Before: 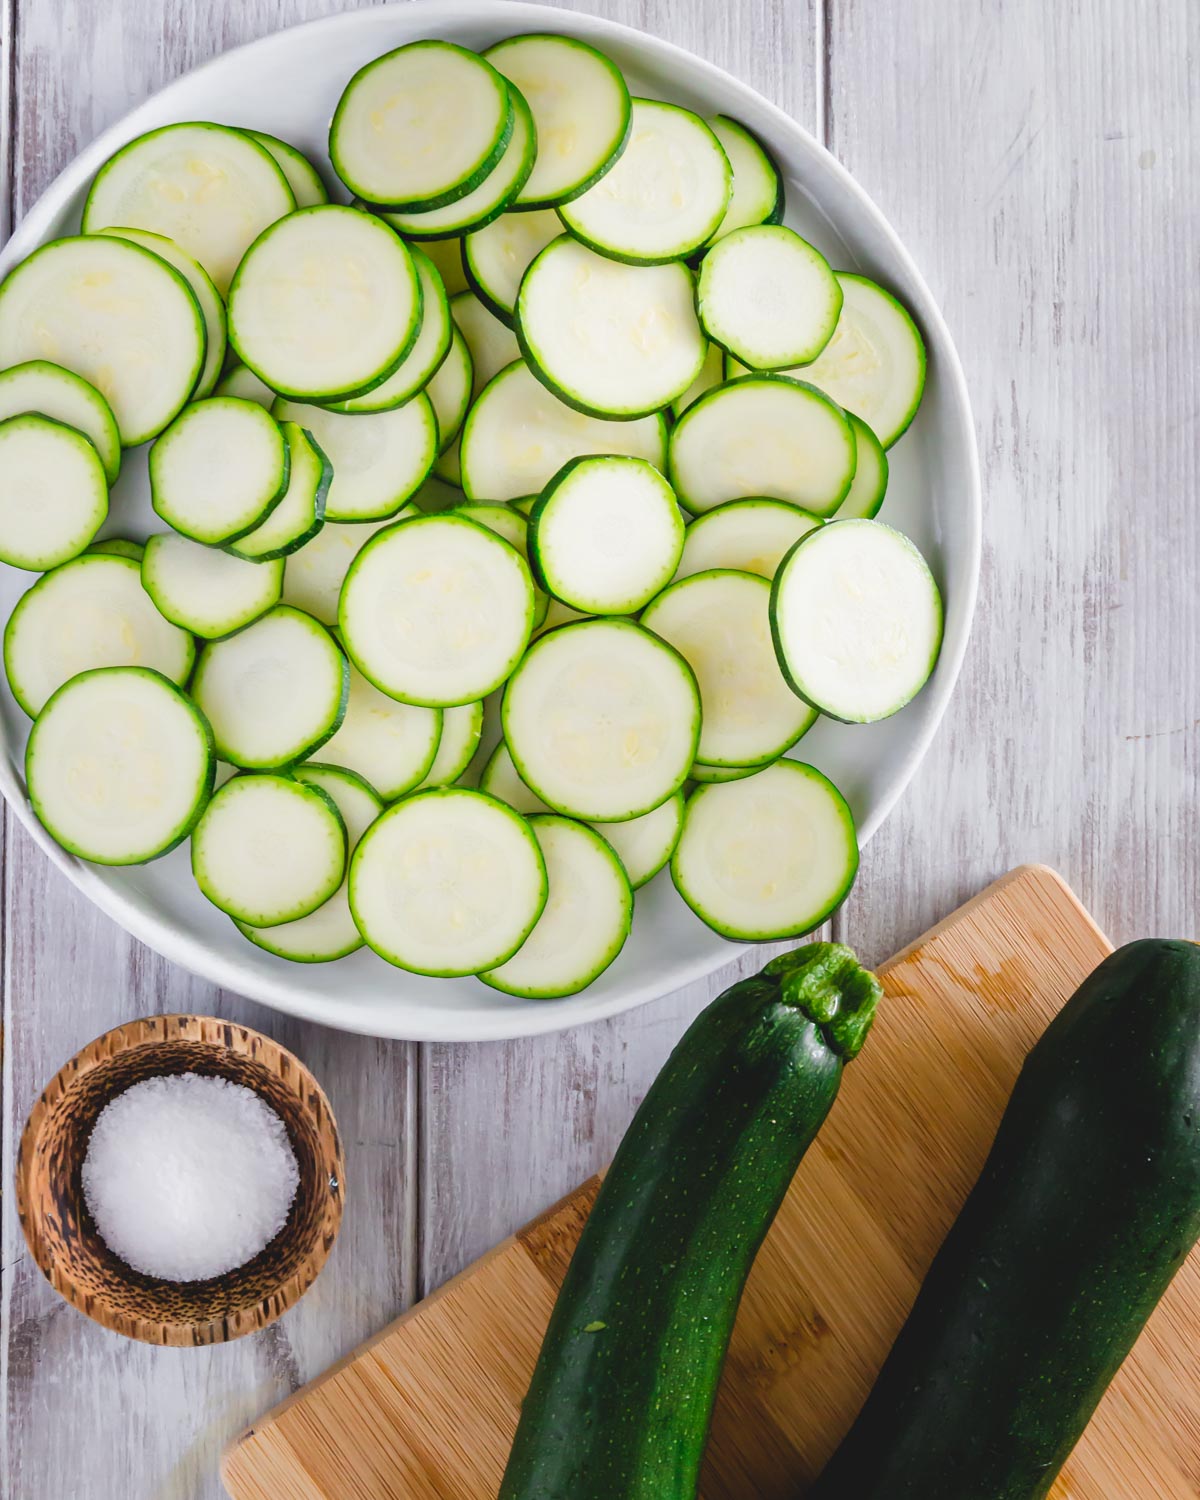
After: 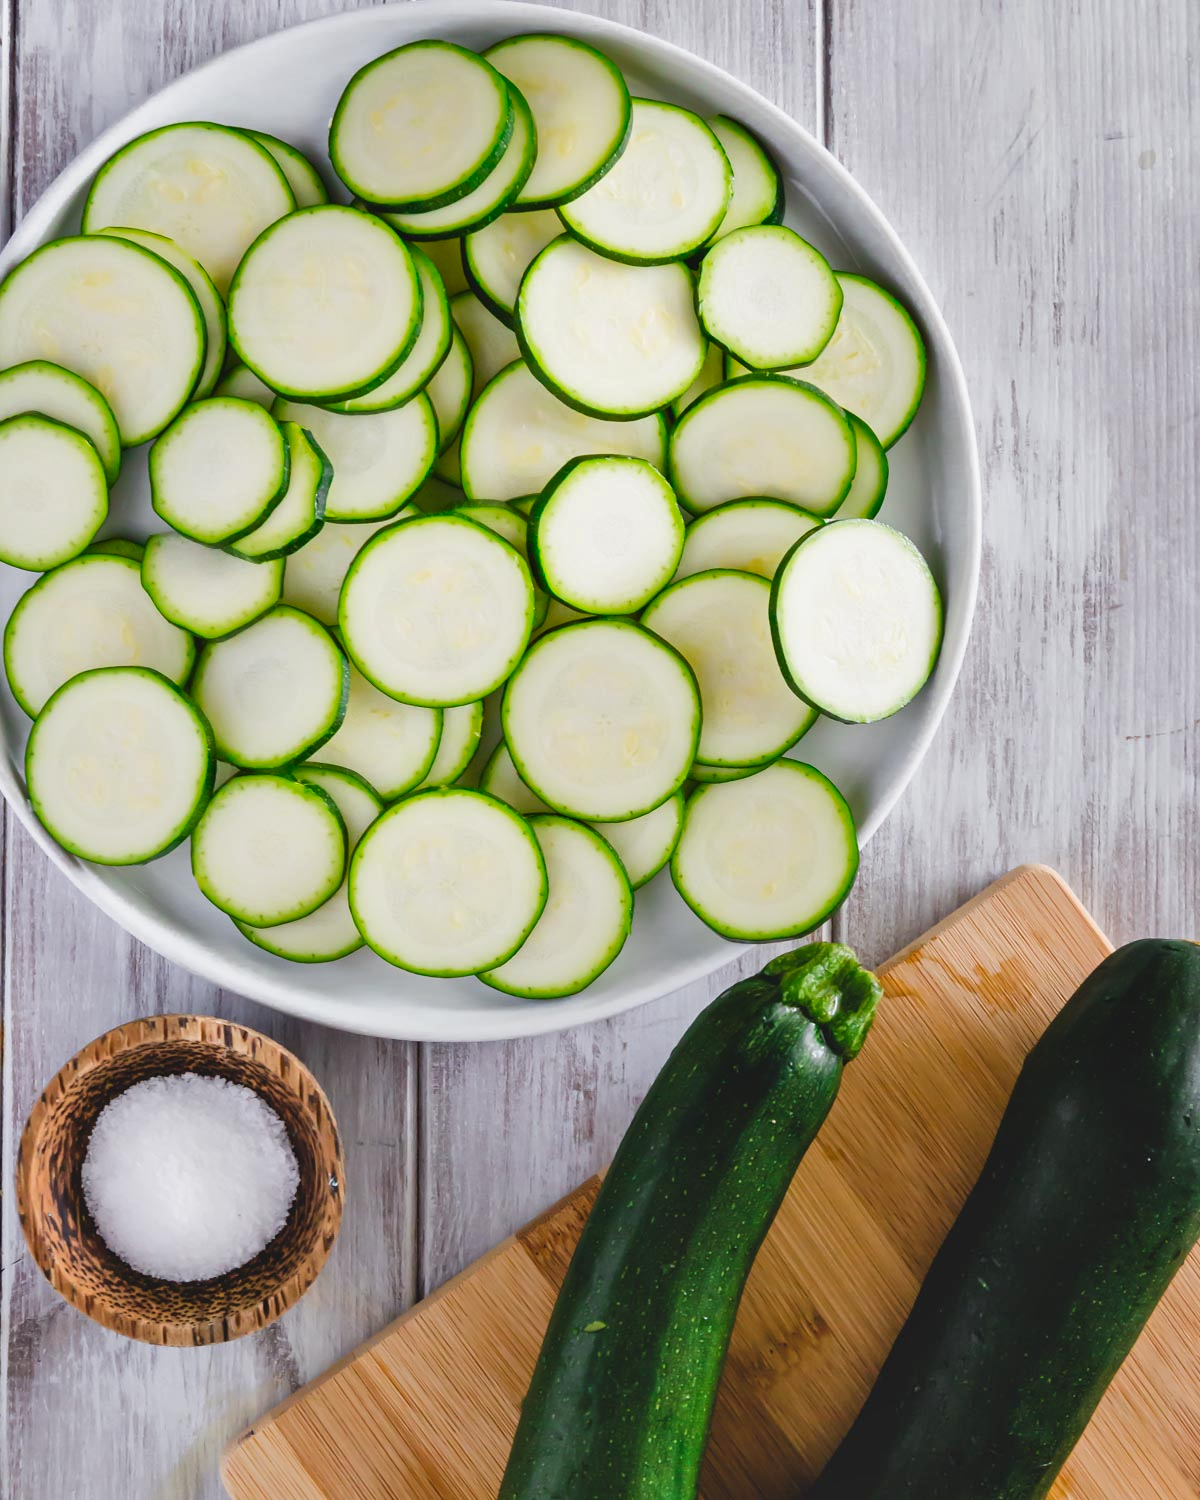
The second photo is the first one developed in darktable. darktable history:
shadows and highlights: shadows 48.5, highlights -42.36, soften with gaussian
